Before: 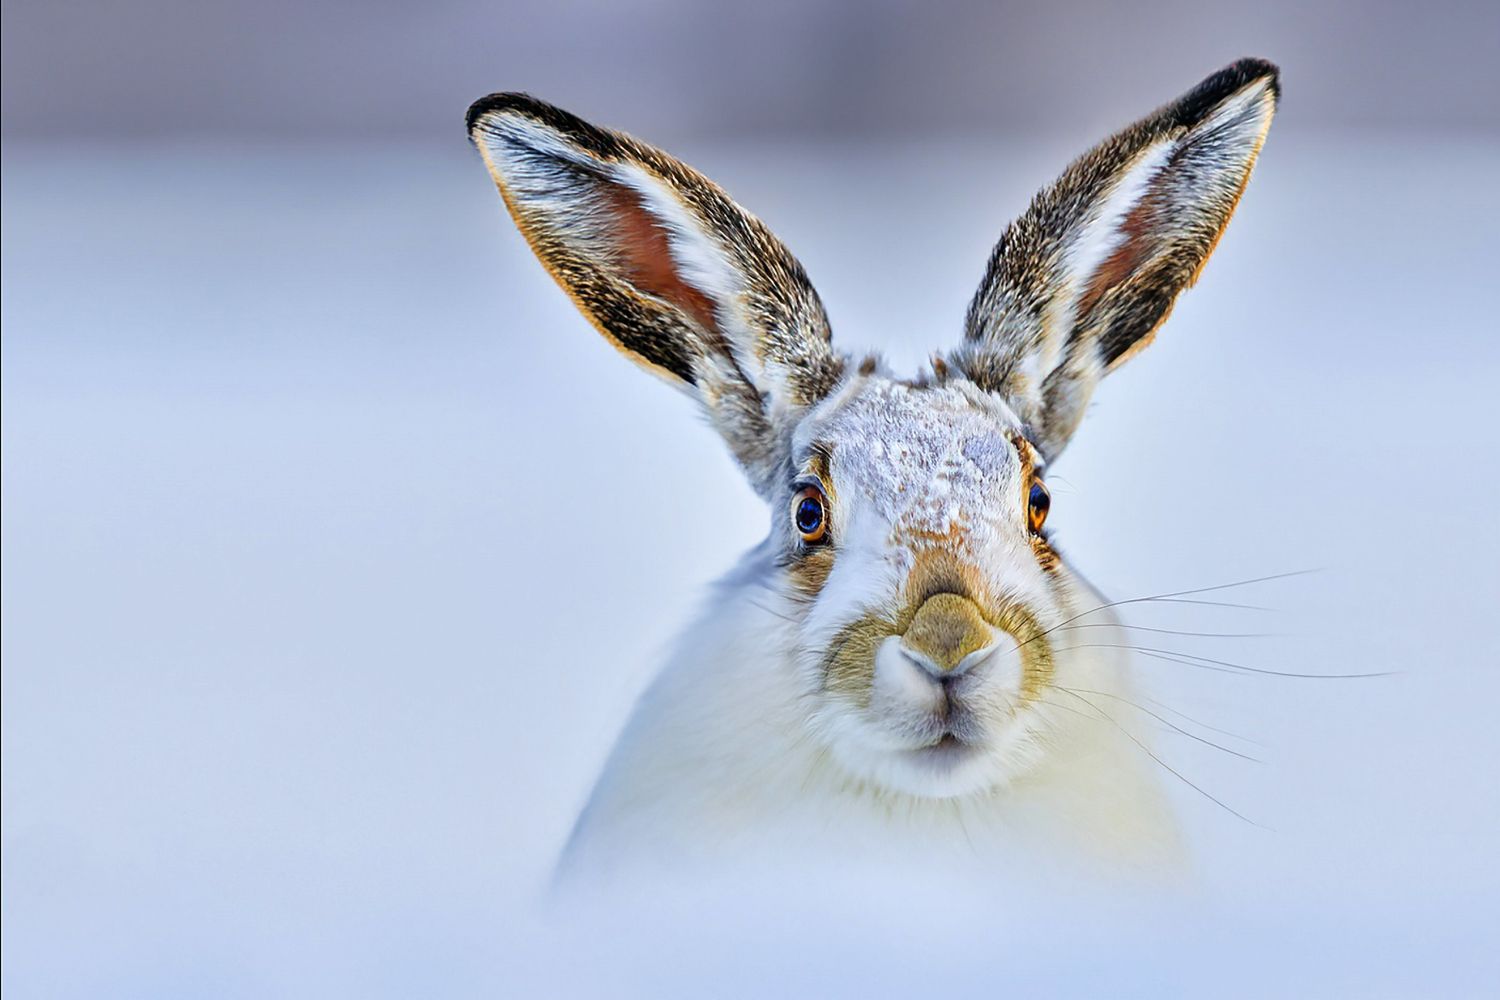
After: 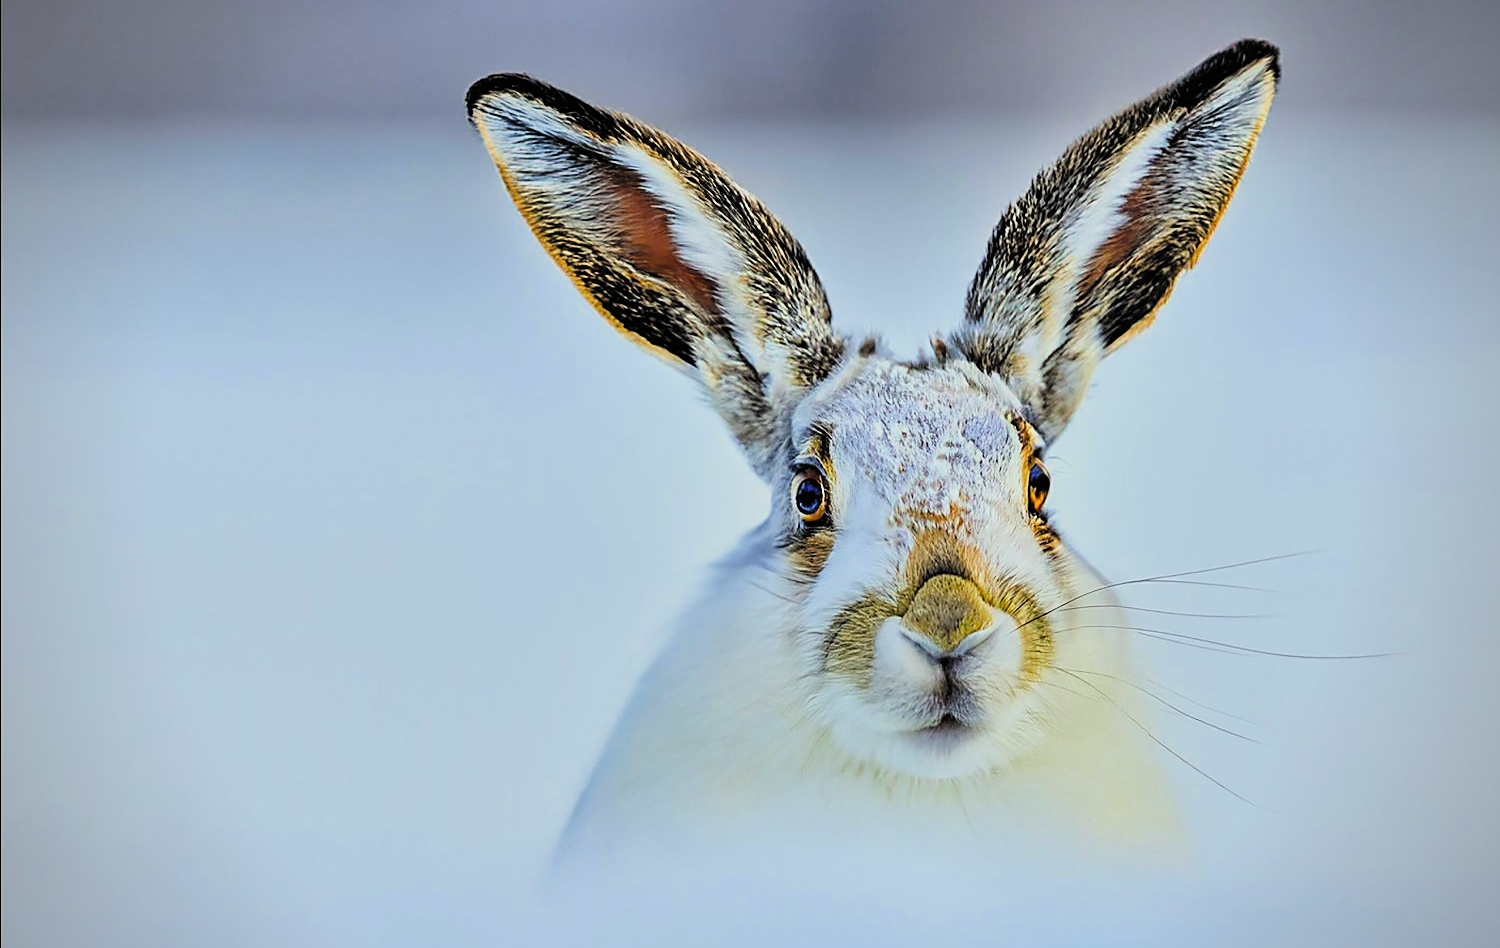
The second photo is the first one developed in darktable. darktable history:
filmic rgb: black relative exposure -5.04 EV, white relative exposure 3.51 EV, hardness 3.17, contrast 1.396, highlights saturation mix -29.57%, color science v6 (2022)
crop and rotate: top 1.937%, bottom 3.23%
color correction: highlights a* -4.4, highlights b* 6.36
vignetting: on, module defaults
color balance rgb: linear chroma grading › global chroma -14.971%, perceptual saturation grading › global saturation 24.944%, global vibrance 34.379%
sharpen: on, module defaults
exposure: black level correction -0.014, exposure -0.196 EV, compensate exposure bias true, compensate highlight preservation false
